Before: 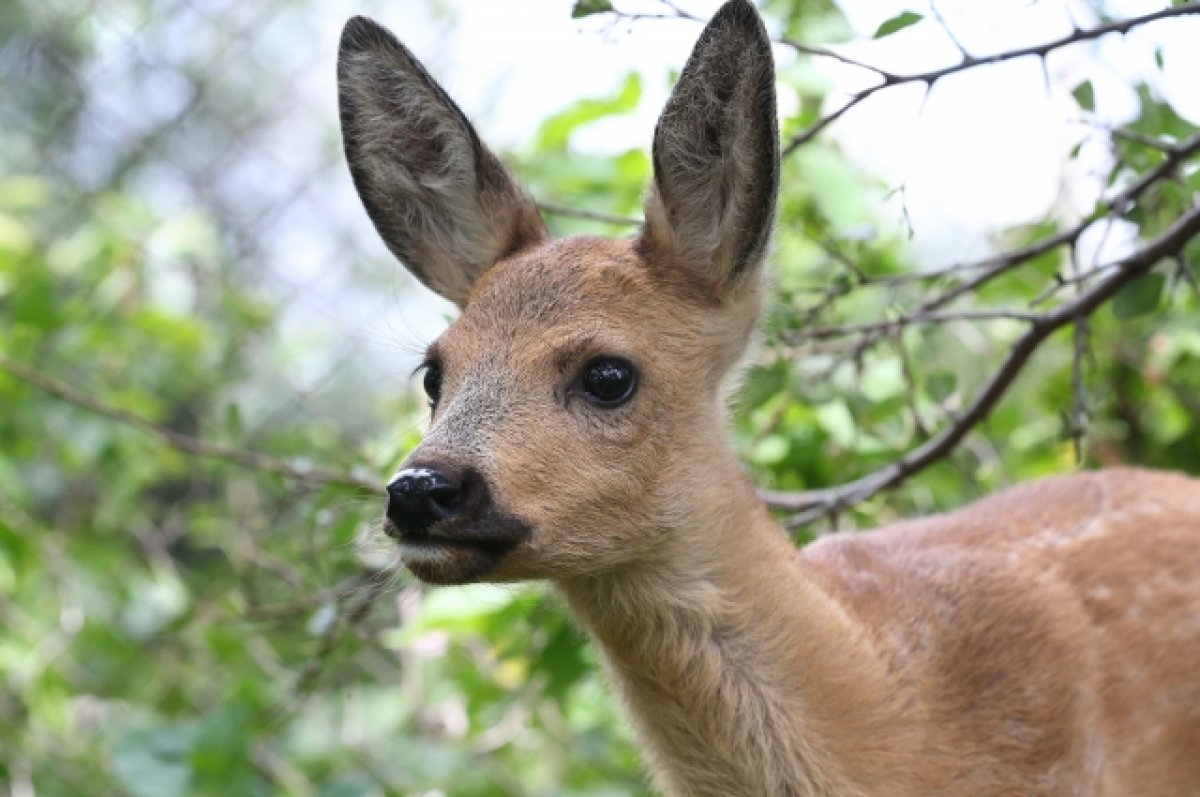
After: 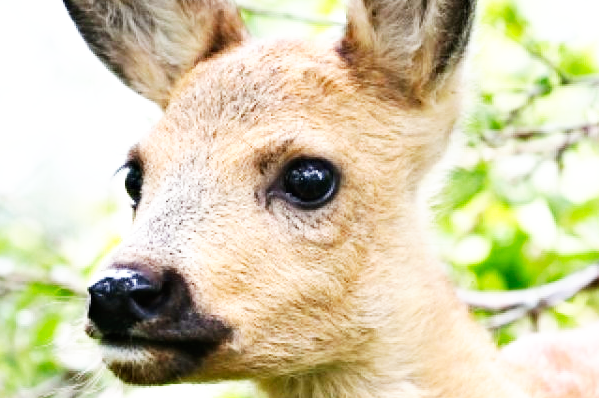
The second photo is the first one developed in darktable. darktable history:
crop: left 25%, top 25%, right 25%, bottom 25%
base curve: curves: ch0 [(0, 0) (0.007, 0.004) (0.027, 0.03) (0.046, 0.07) (0.207, 0.54) (0.442, 0.872) (0.673, 0.972) (1, 1)], preserve colors none
exposure: black level correction 0.001, exposure 0.5 EV, compensate exposure bias true, compensate highlight preservation false
haze removal: compatibility mode true, adaptive false
